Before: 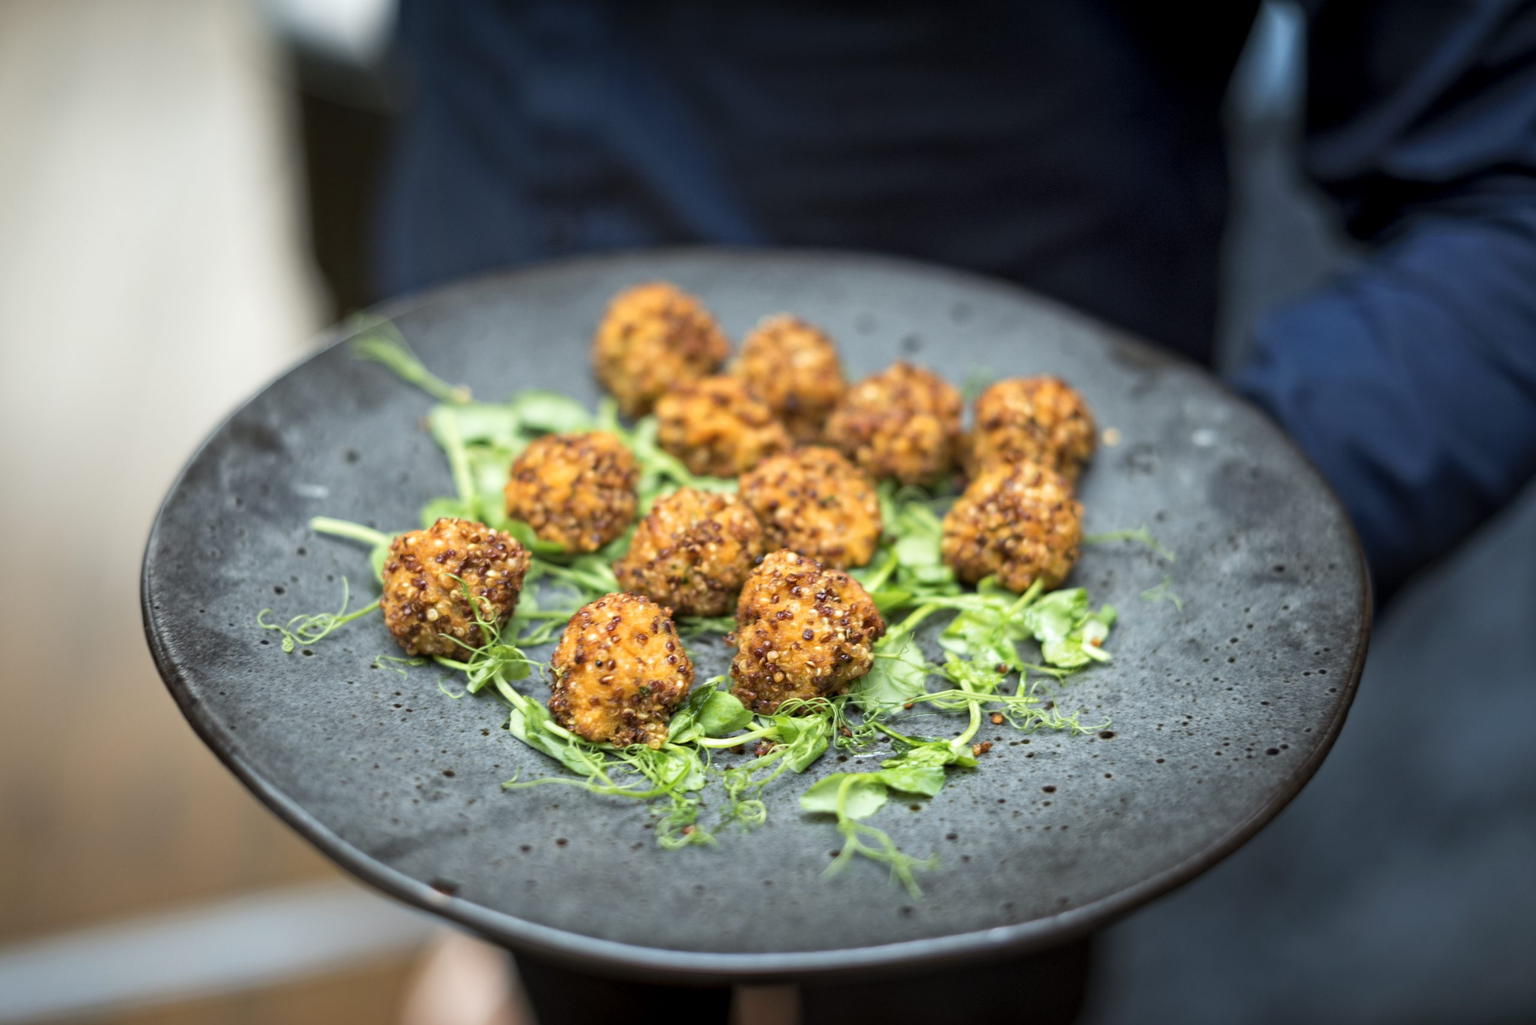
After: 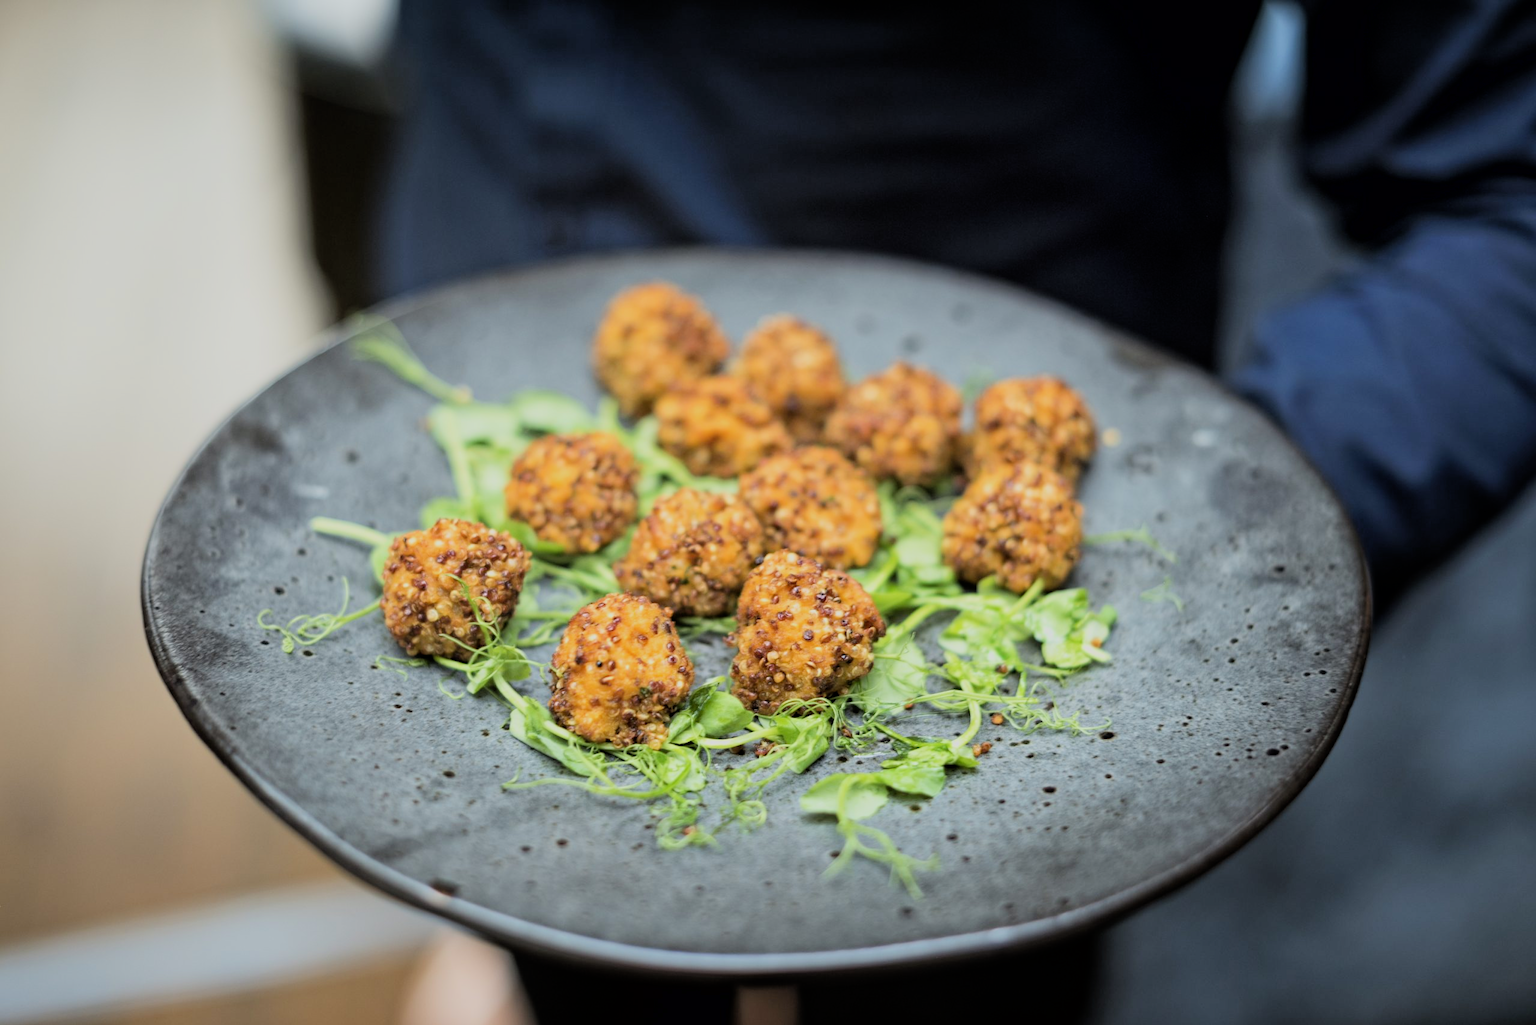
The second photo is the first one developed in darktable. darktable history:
exposure: exposure 0.373 EV, compensate highlight preservation false
filmic rgb: black relative exposure -6.97 EV, white relative exposure 5.66 EV, hardness 2.86, color science v6 (2022)
